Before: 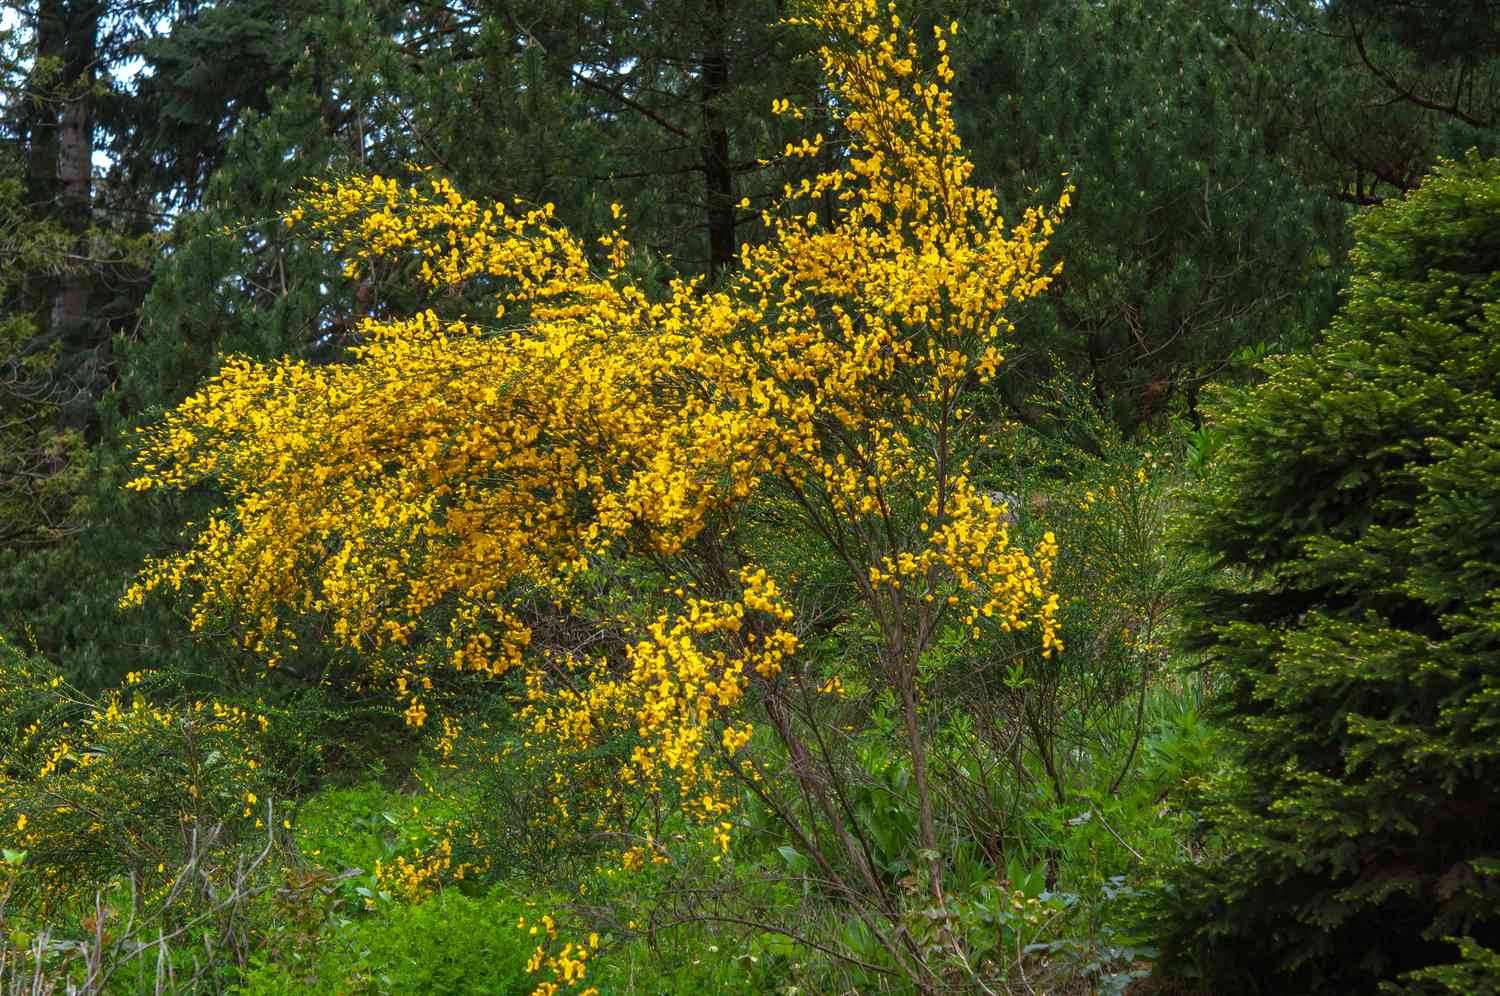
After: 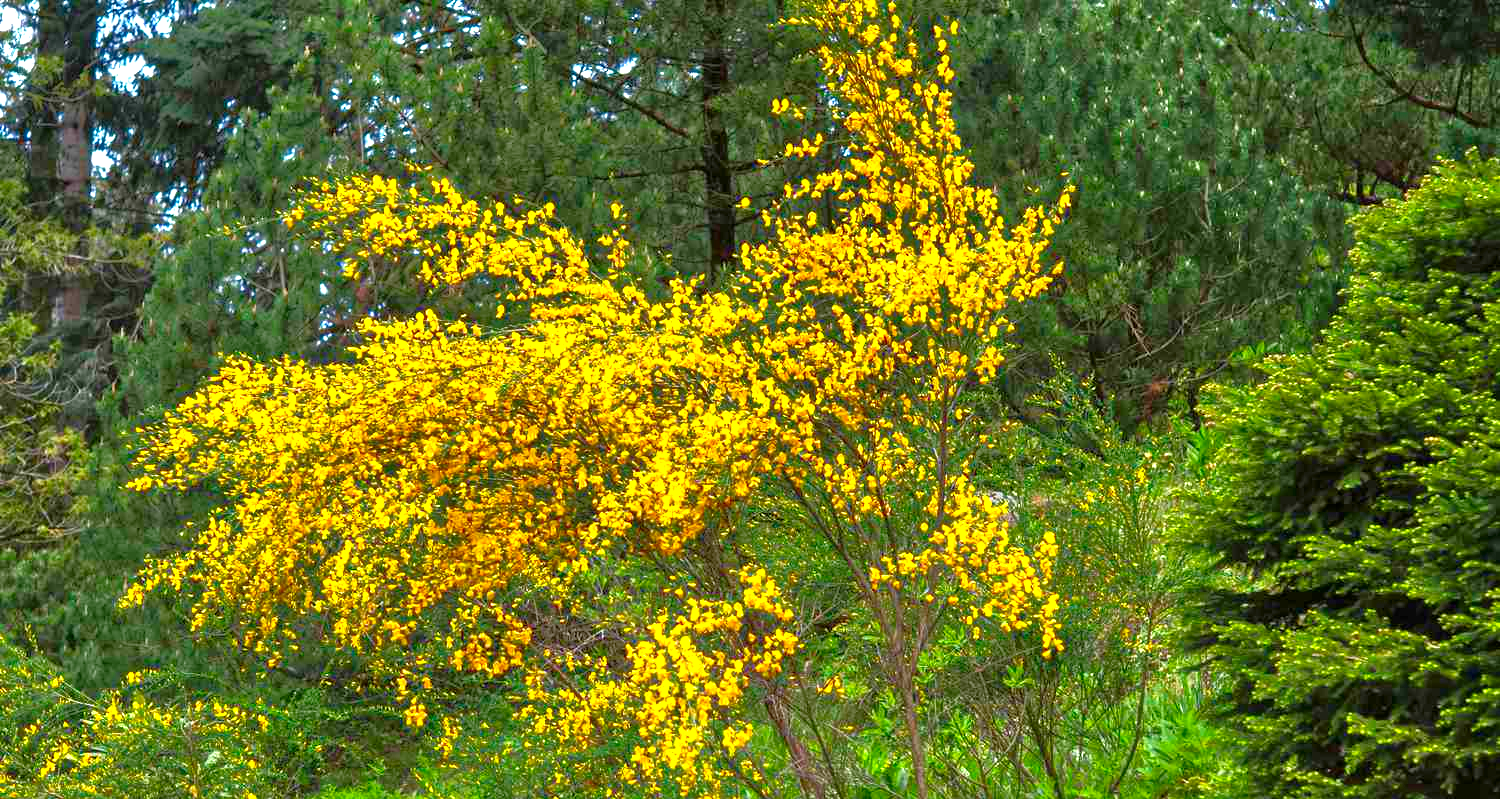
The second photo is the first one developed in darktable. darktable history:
exposure: black level correction 0, exposure 1.02 EV, compensate highlight preservation false
crop: bottom 19.703%
contrast brightness saturation: contrast 0.118, brightness -0.116, saturation 0.196
tone equalizer: -7 EV 0.145 EV, -6 EV 0.602 EV, -5 EV 1.12 EV, -4 EV 1.32 EV, -3 EV 1.16 EV, -2 EV 0.6 EV, -1 EV 0.167 EV
